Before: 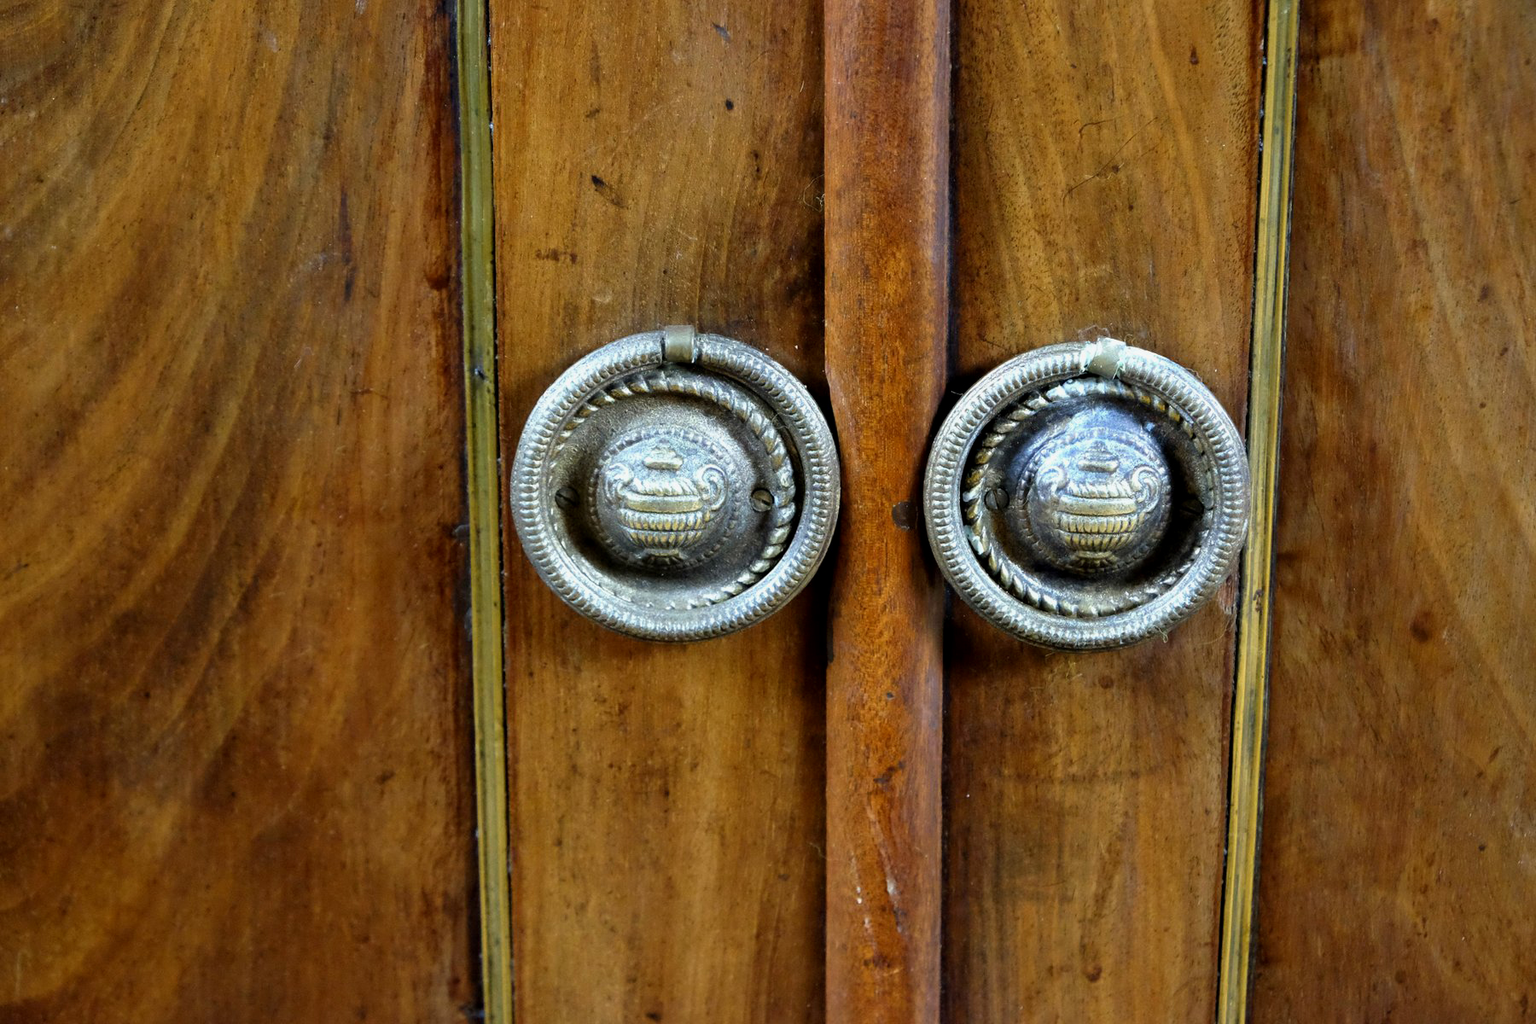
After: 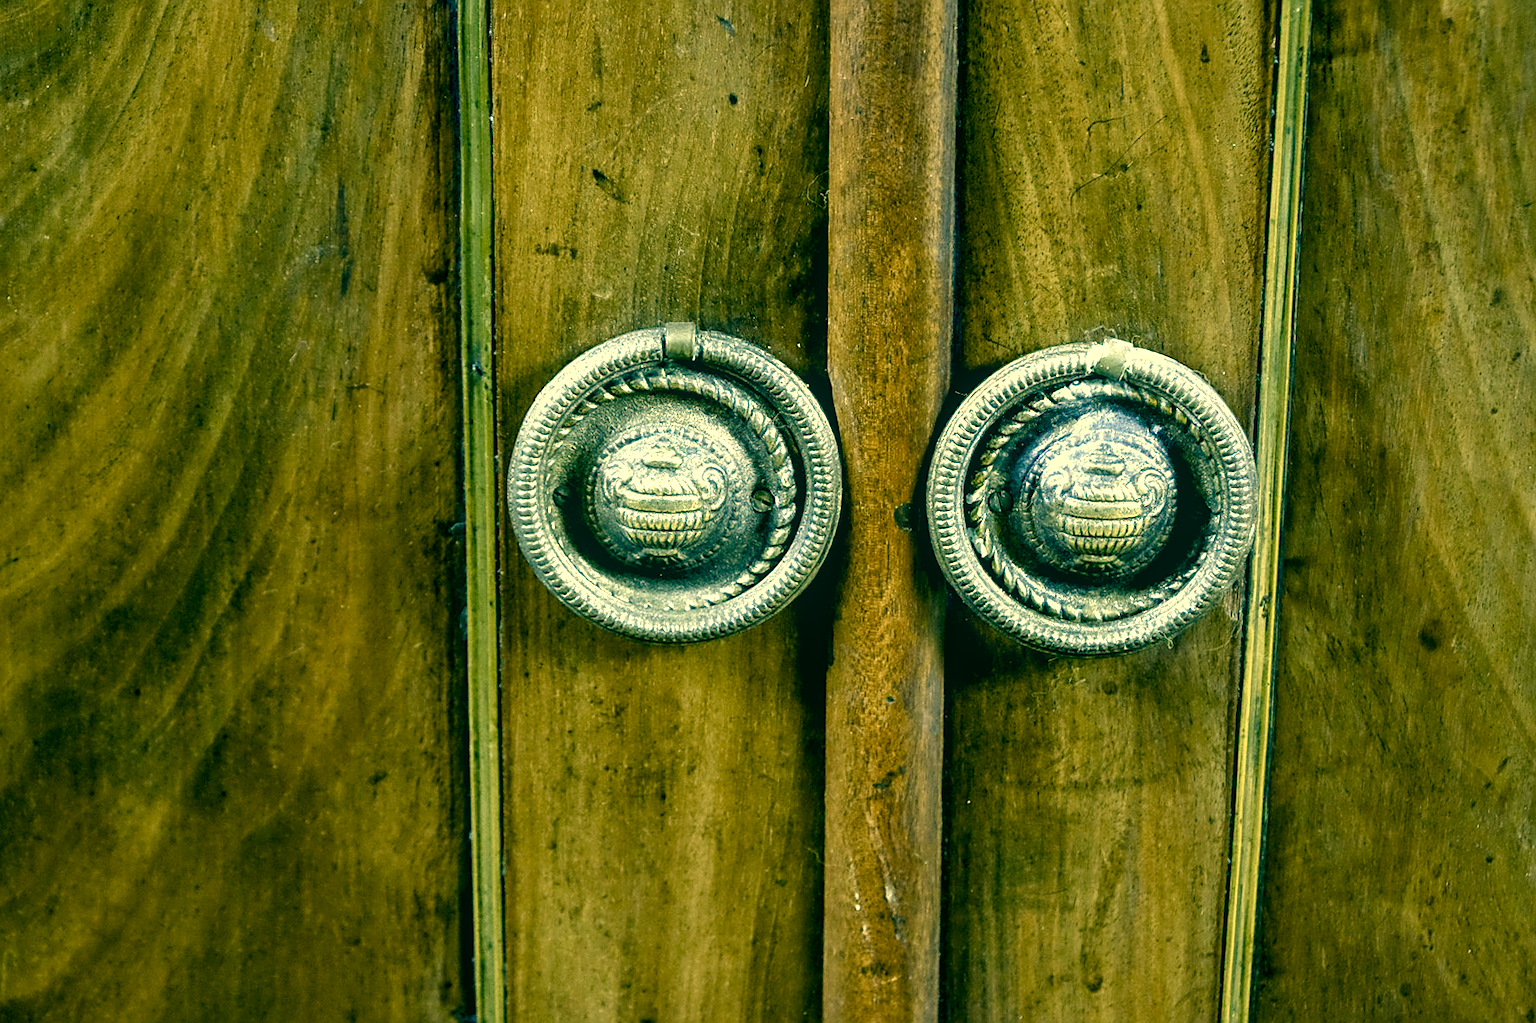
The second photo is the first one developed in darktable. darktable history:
color balance rgb: shadows lift › chroma 0.879%, shadows lift › hue 115.5°, perceptual saturation grading › global saturation 0.79%, perceptual saturation grading › highlights -31.045%, perceptual saturation grading › mid-tones 5.852%, perceptual saturation grading › shadows 17.87%, global vibrance 20%
color correction: highlights a* 1.99, highlights b* 34.28, shadows a* -36.69, shadows b* -5.89
tone equalizer: edges refinement/feathering 500, mask exposure compensation -1.57 EV, preserve details no
exposure: black level correction 0.005, exposure 0.412 EV, compensate highlight preservation false
local contrast: on, module defaults
crop and rotate: angle -0.526°
contrast brightness saturation: contrast 0.064, brightness -0.013, saturation -0.223
sharpen: on, module defaults
